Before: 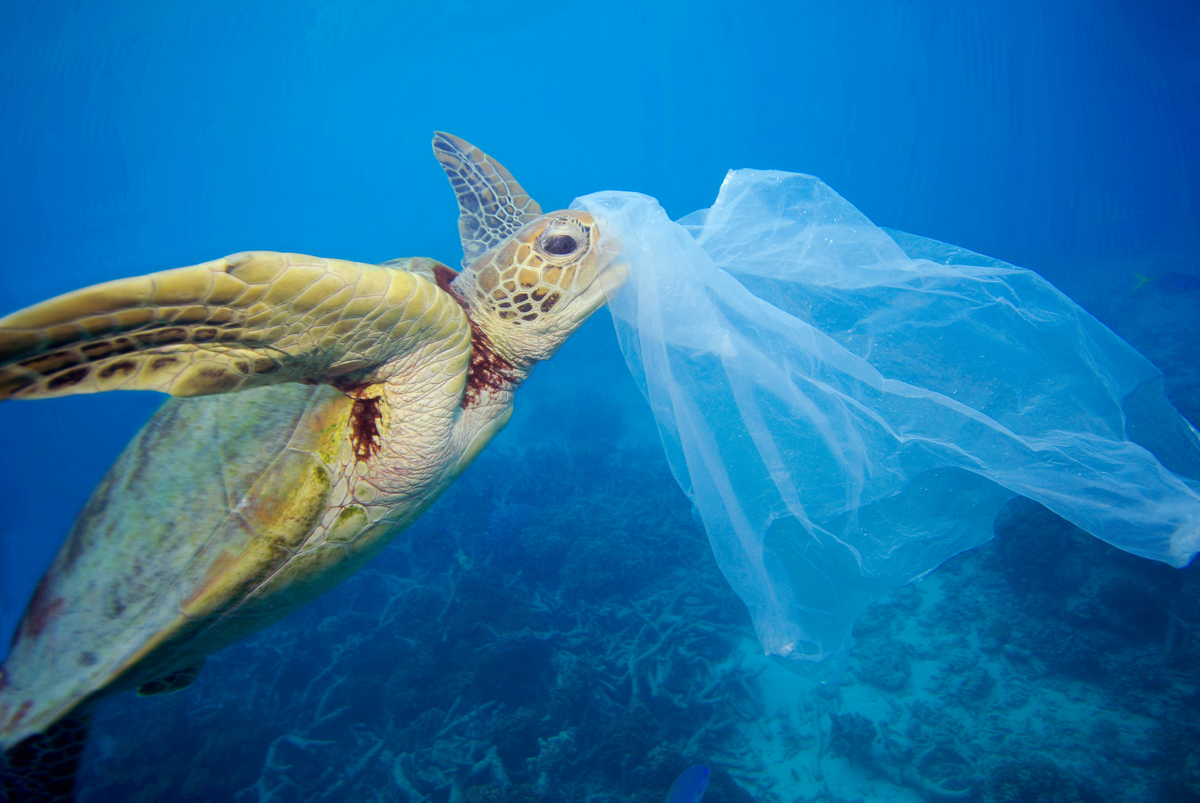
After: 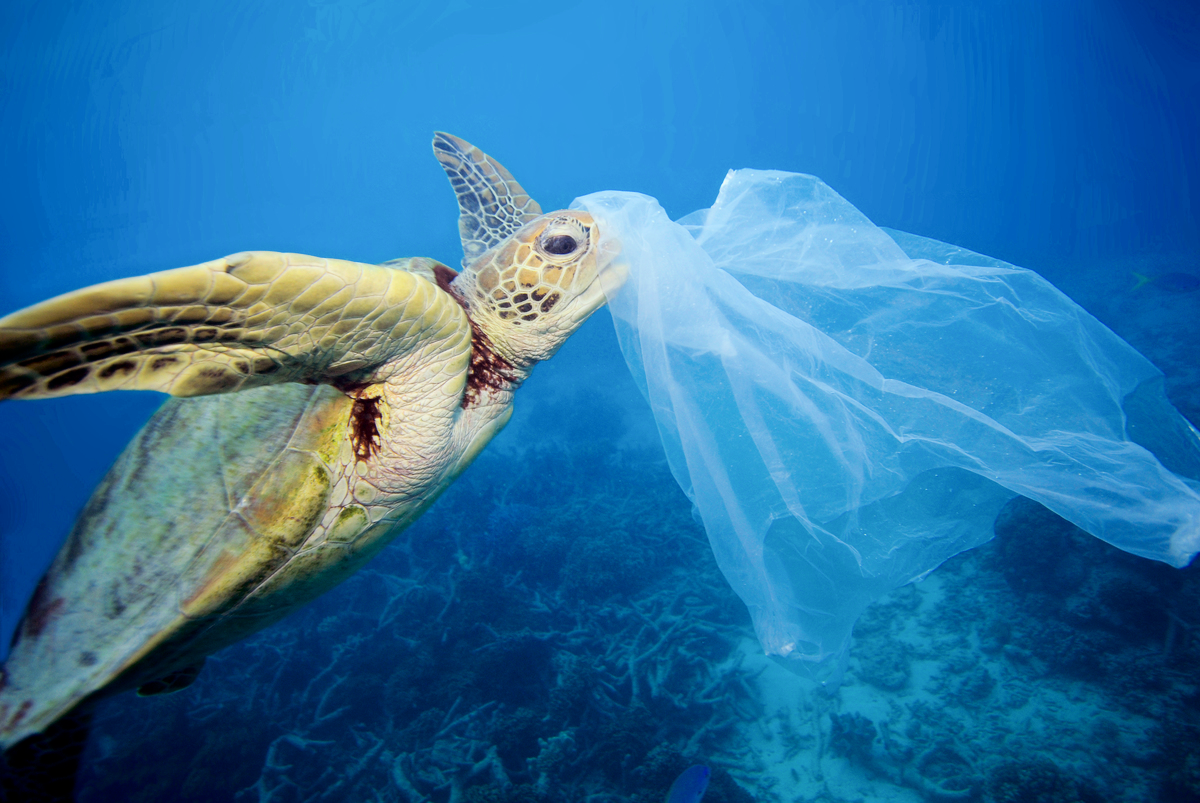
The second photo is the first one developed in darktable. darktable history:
filmic rgb: middle gray luminance 9.33%, black relative exposure -10.7 EV, white relative exposure 3.44 EV, target black luminance 0%, hardness 5.96, latitude 59.49%, contrast 1.089, highlights saturation mix 4.39%, shadows ↔ highlights balance 28.64%
tone curve: curves: ch0 [(0, 0) (0.003, 0.001) (0.011, 0.005) (0.025, 0.011) (0.044, 0.02) (0.069, 0.031) (0.1, 0.045) (0.136, 0.077) (0.177, 0.124) (0.224, 0.181) (0.277, 0.245) (0.335, 0.316) (0.399, 0.393) (0.468, 0.477) (0.543, 0.568) (0.623, 0.666) (0.709, 0.771) (0.801, 0.871) (0.898, 0.965) (1, 1)], color space Lab, independent channels, preserve colors none
